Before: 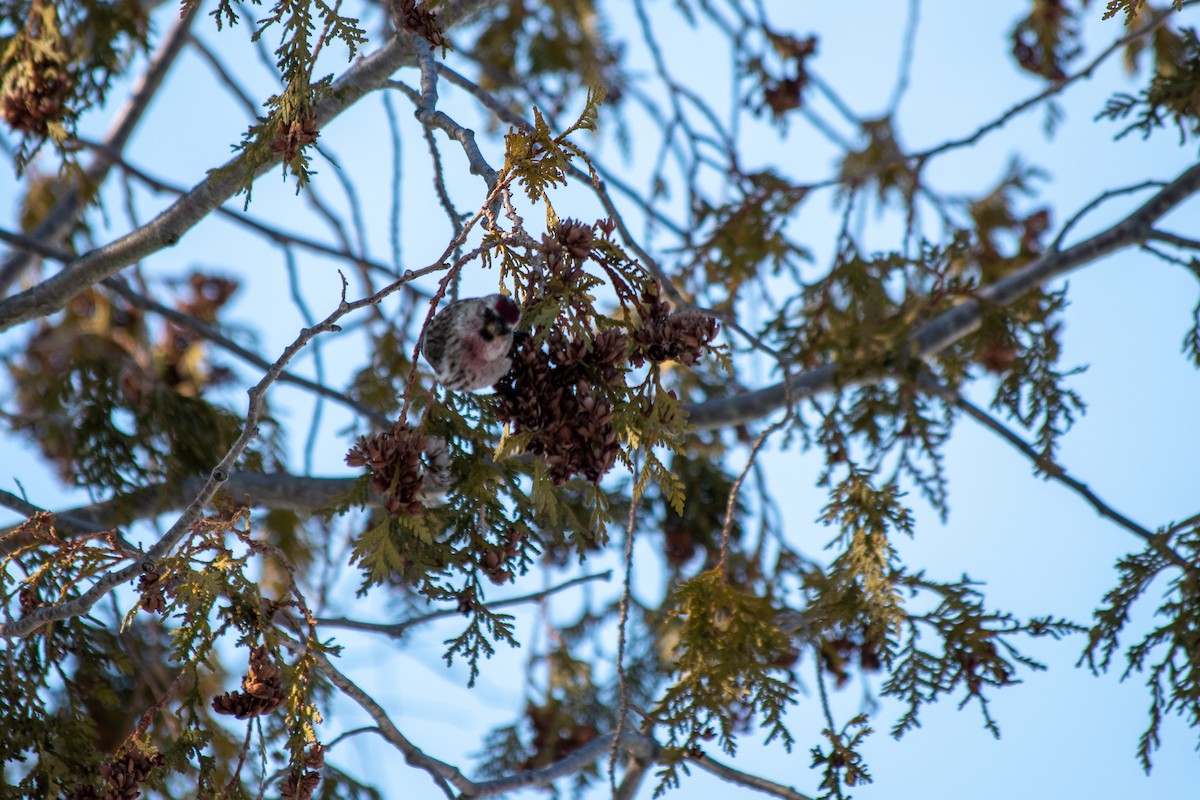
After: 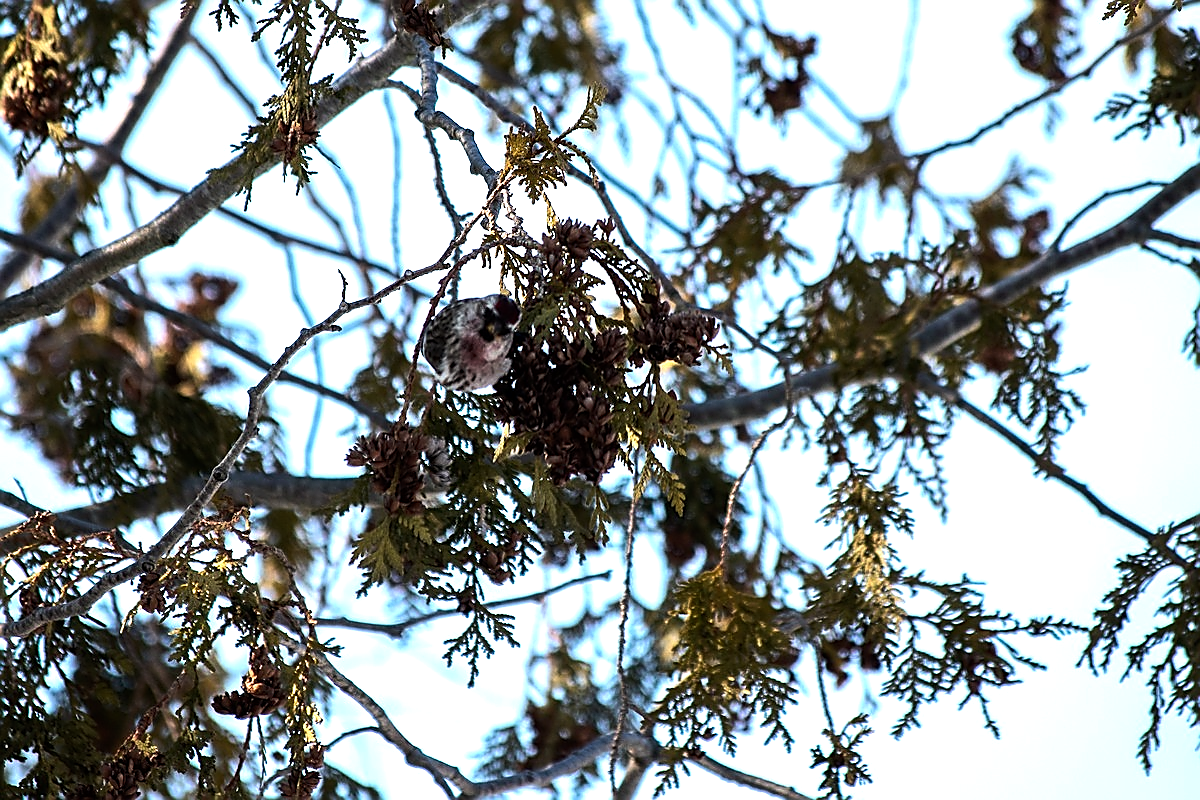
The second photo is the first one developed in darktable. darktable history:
tone equalizer: -8 EV -1.08 EV, -7 EV -1.01 EV, -6 EV -0.867 EV, -5 EV -0.578 EV, -3 EV 0.578 EV, -2 EV 0.867 EV, -1 EV 1.01 EV, +0 EV 1.08 EV, edges refinement/feathering 500, mask exposure compensation -1.57 EV, preserve details no
sharpen: radius 1.4, amount 1.25, threshold 0.7
color correction: highlights b* 3
